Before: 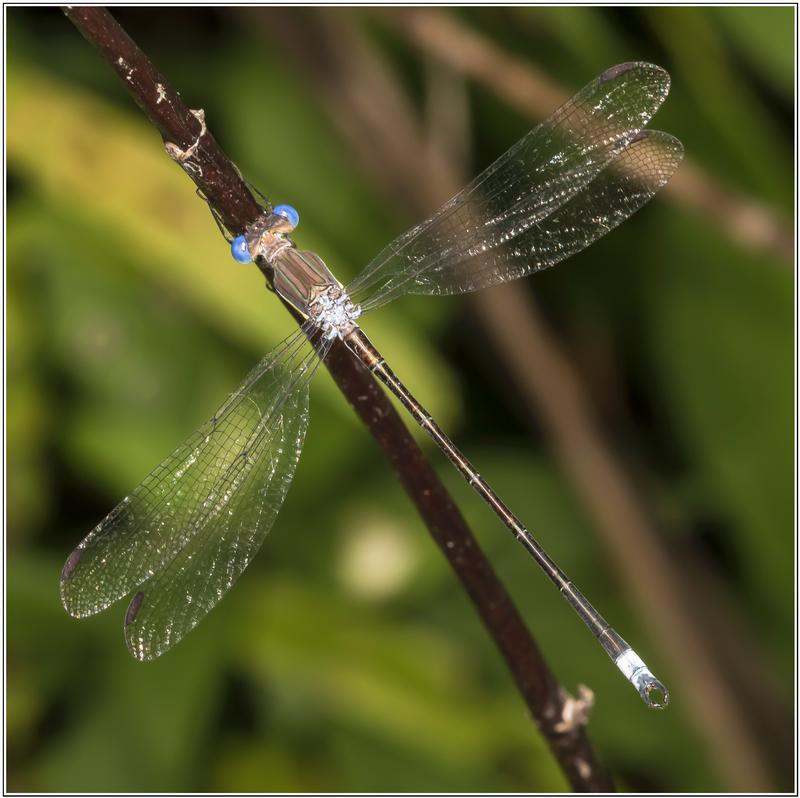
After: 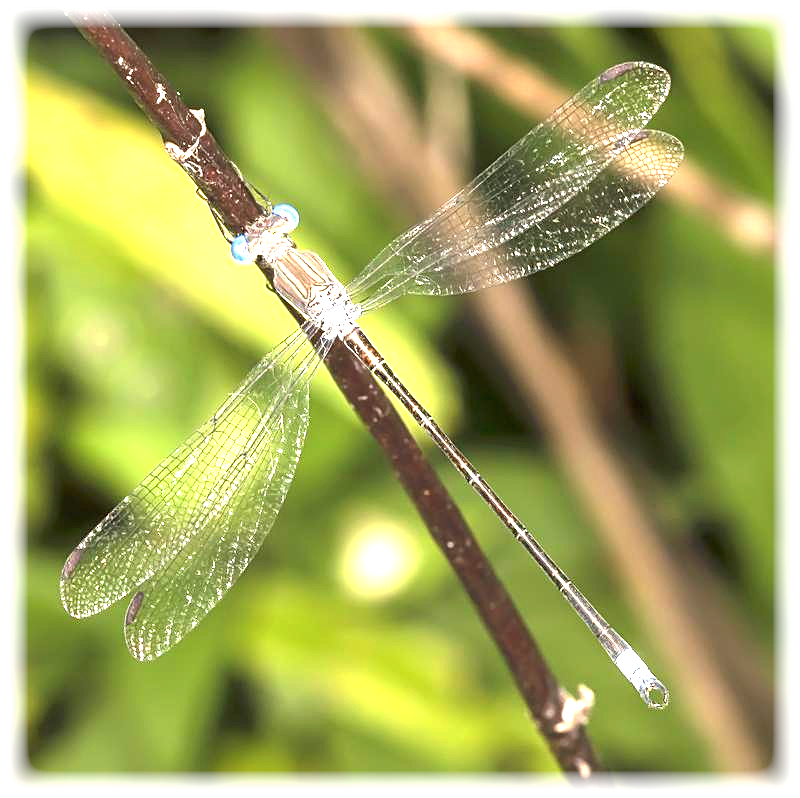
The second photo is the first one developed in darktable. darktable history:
exposure: black level correction 0, exposure 2.088 EV, compensate exposure bias true, compensate highlight preservation false
vignetting: fall-off start 93%, fall-off radius 5%, brightness 1, saturation -0.49, automatic ratio true, width/height ratio 1.332, shape 0.04, unbound false
sharpen: on, module defaults
